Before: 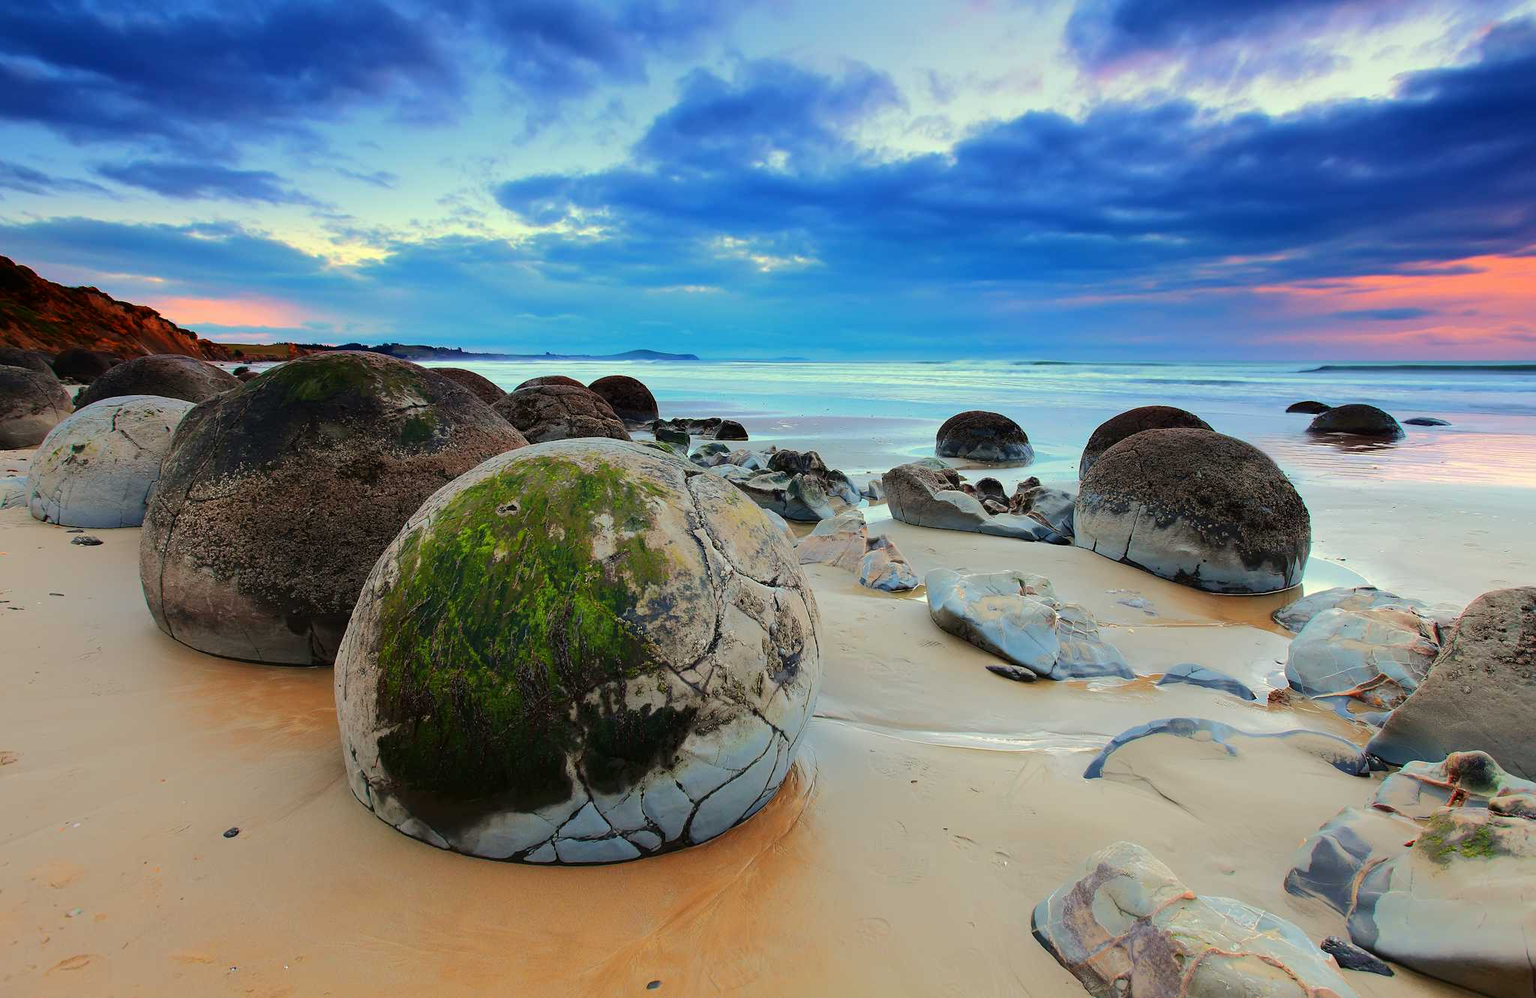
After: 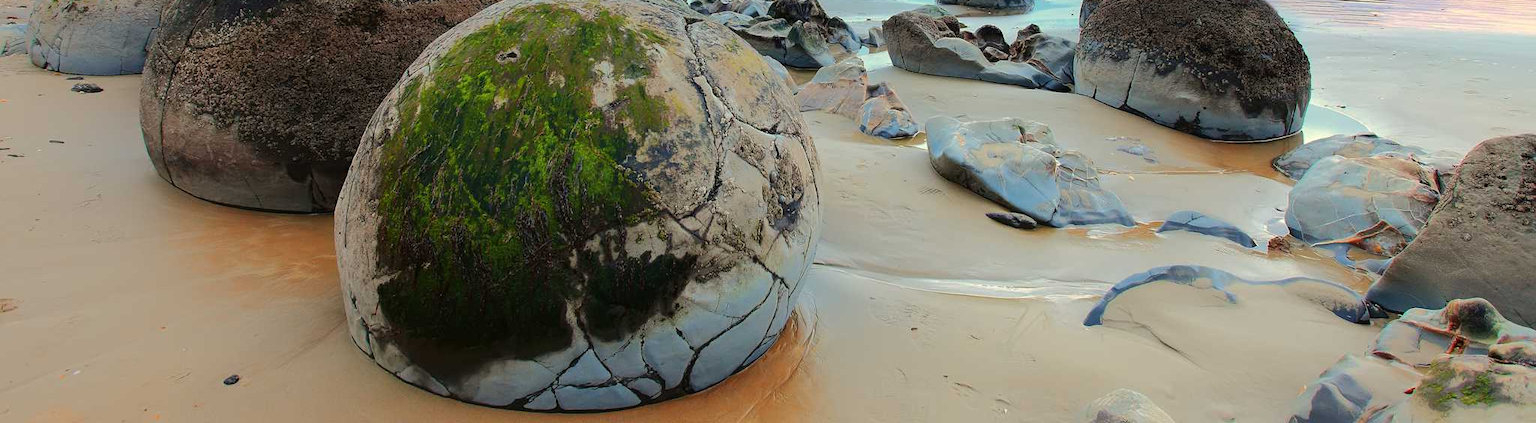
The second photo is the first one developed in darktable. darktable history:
crop: top 45.382%, bottom 12.148%
